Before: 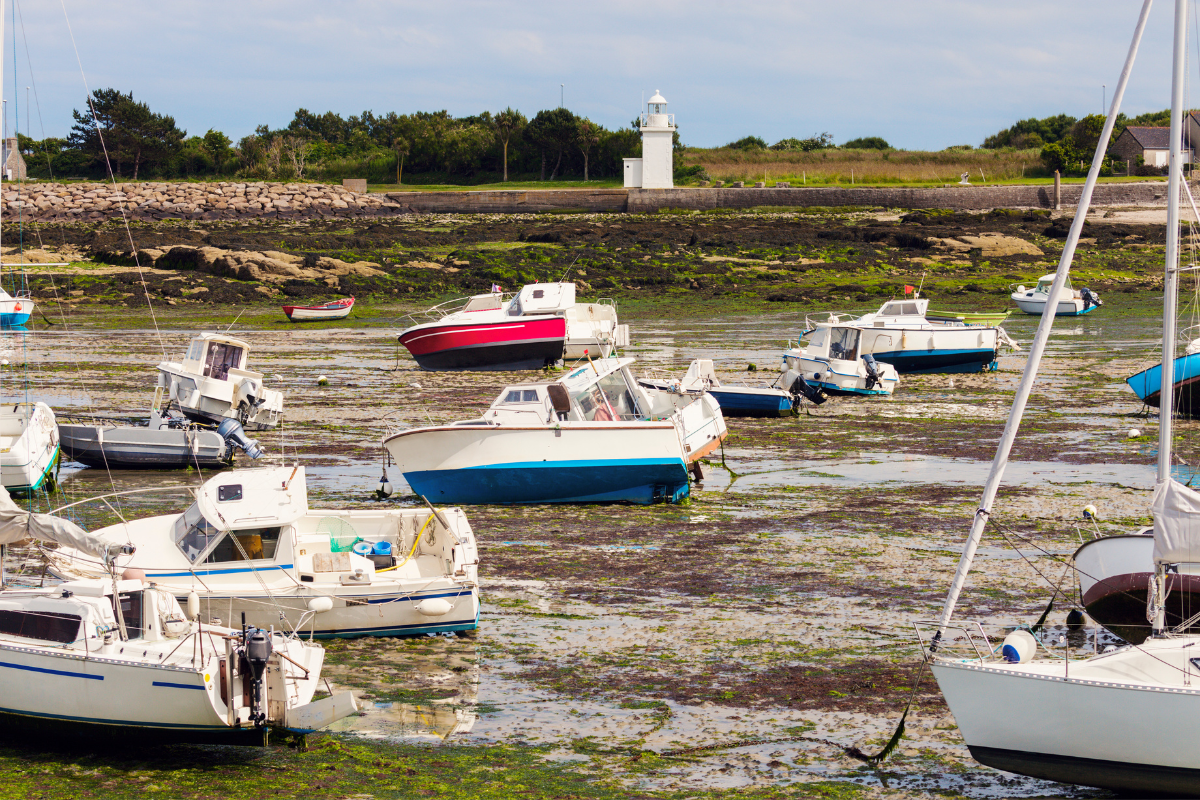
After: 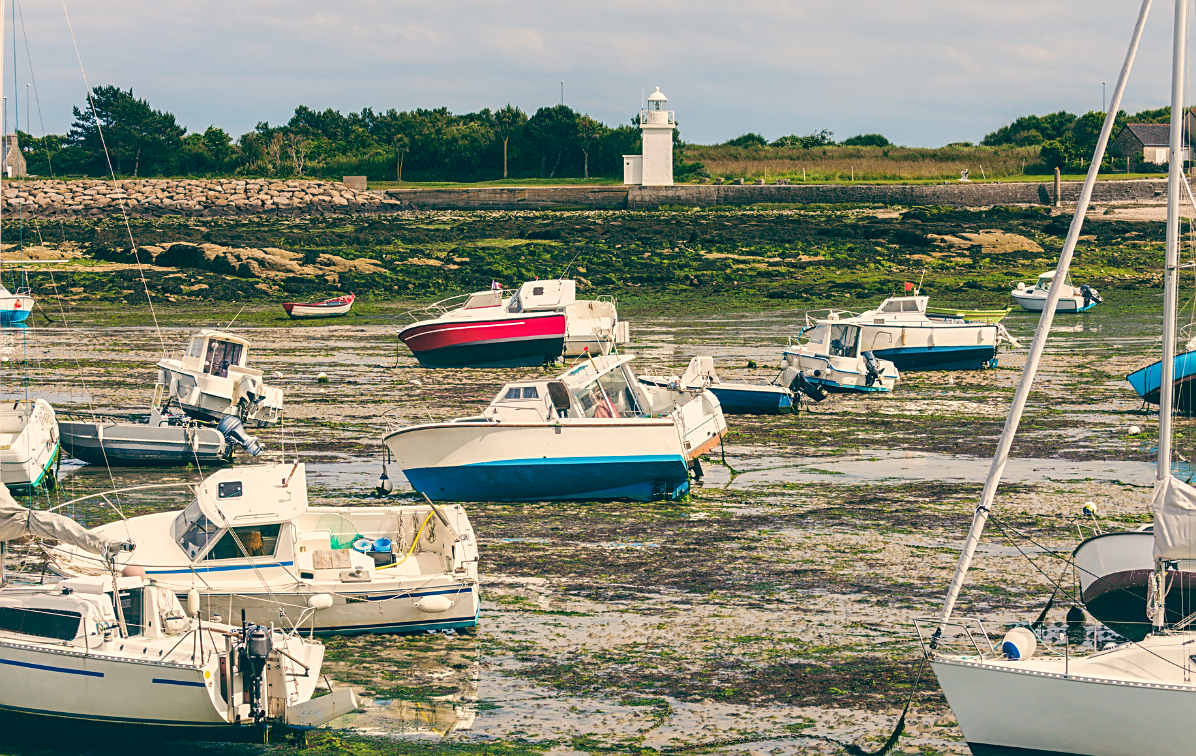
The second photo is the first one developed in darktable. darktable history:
color balance: lift [1.005, 0.99, 1.007, 1.01], gamma [1, 0.979, 1.011, 1.021], gain [0.923, 1.098, 1.025, 0.902], input saturation 90.45%, contrast 7.73%, output saturation 105.91%
sharpen: on, module defaults
crop: top 0.448%, right 0.264%, bottom 5.045%
local contrast: detail 110%
